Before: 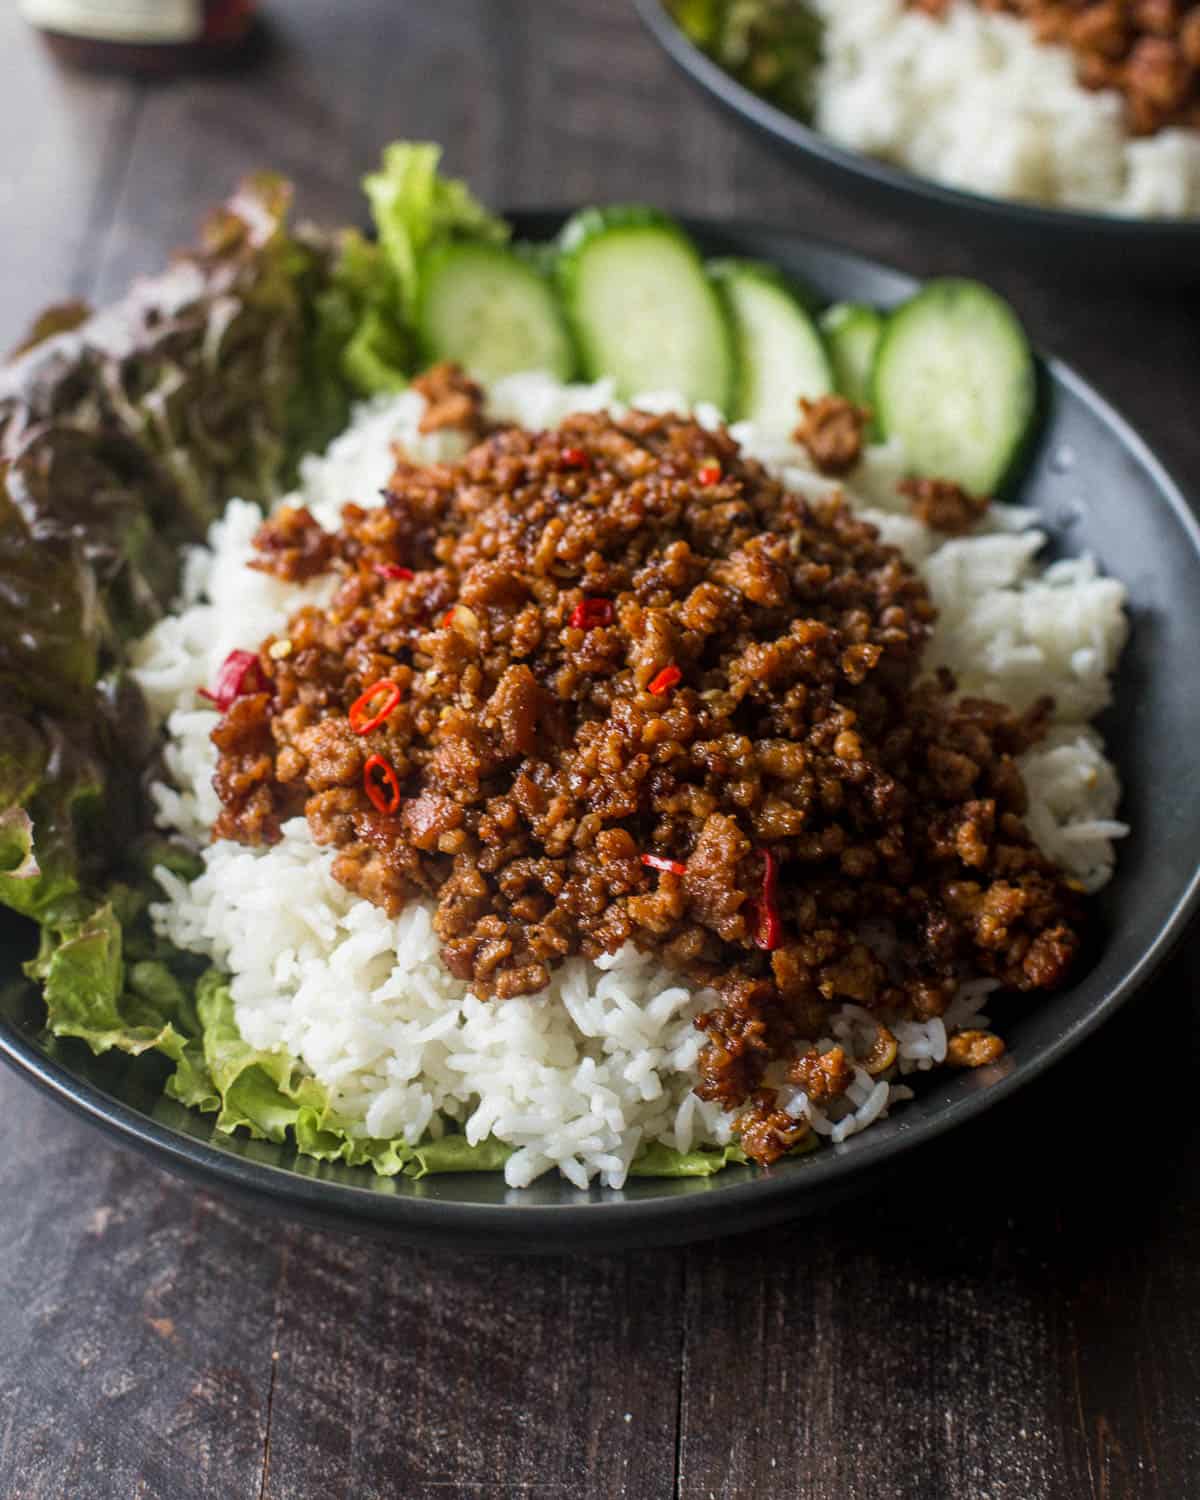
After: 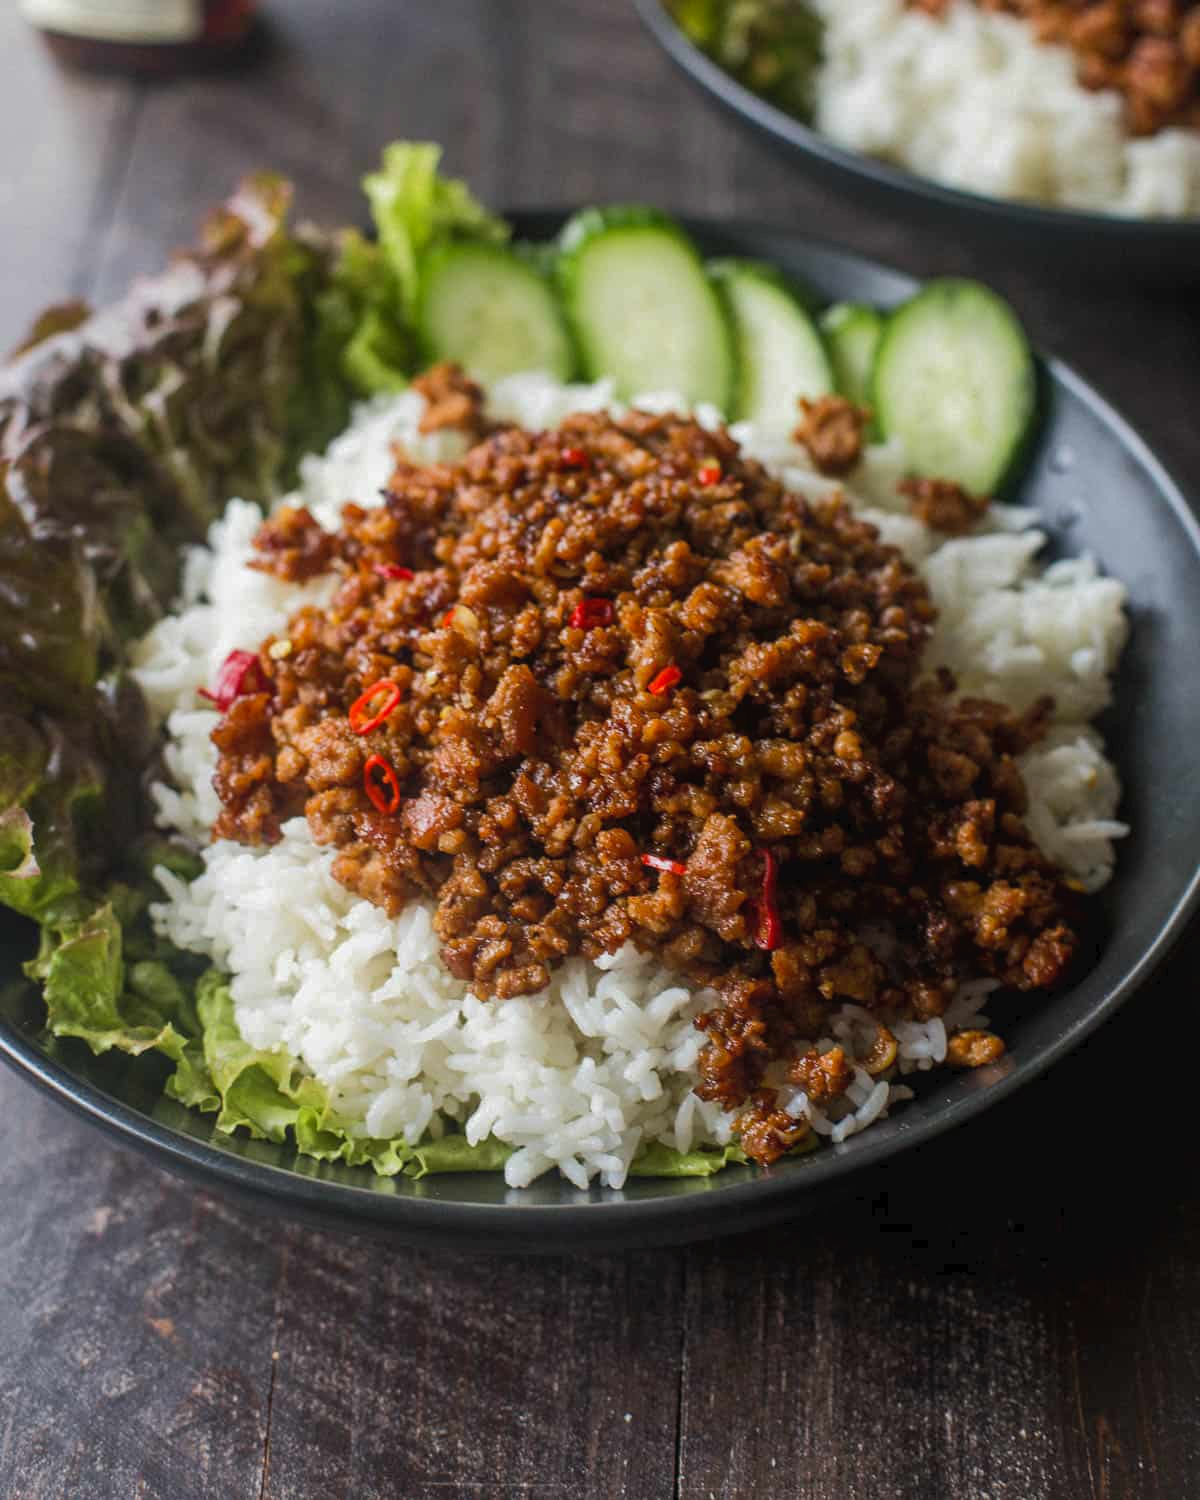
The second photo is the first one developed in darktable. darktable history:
tone curve: curves: ch0 [(0, 0) (0.003, 0.027) (0.011, 0.03) (0.025, 0.04) (0.044, 0.063) (0.069, 0.093) (0.1, 0.125) (0.136, 0.153) (0.177, 0.191) (0.224, 0.232) (0.277, 0.279) (0.335, 0.333) (0.399, 0.39) (0.468, 0.457) (0.543, 0.535) (0.623, 0.611) (0.709, 0.683) (0.801, 0.758) (0.898, 0.853) (1, 1)], color space Lab, independent channels, preserve colors none
